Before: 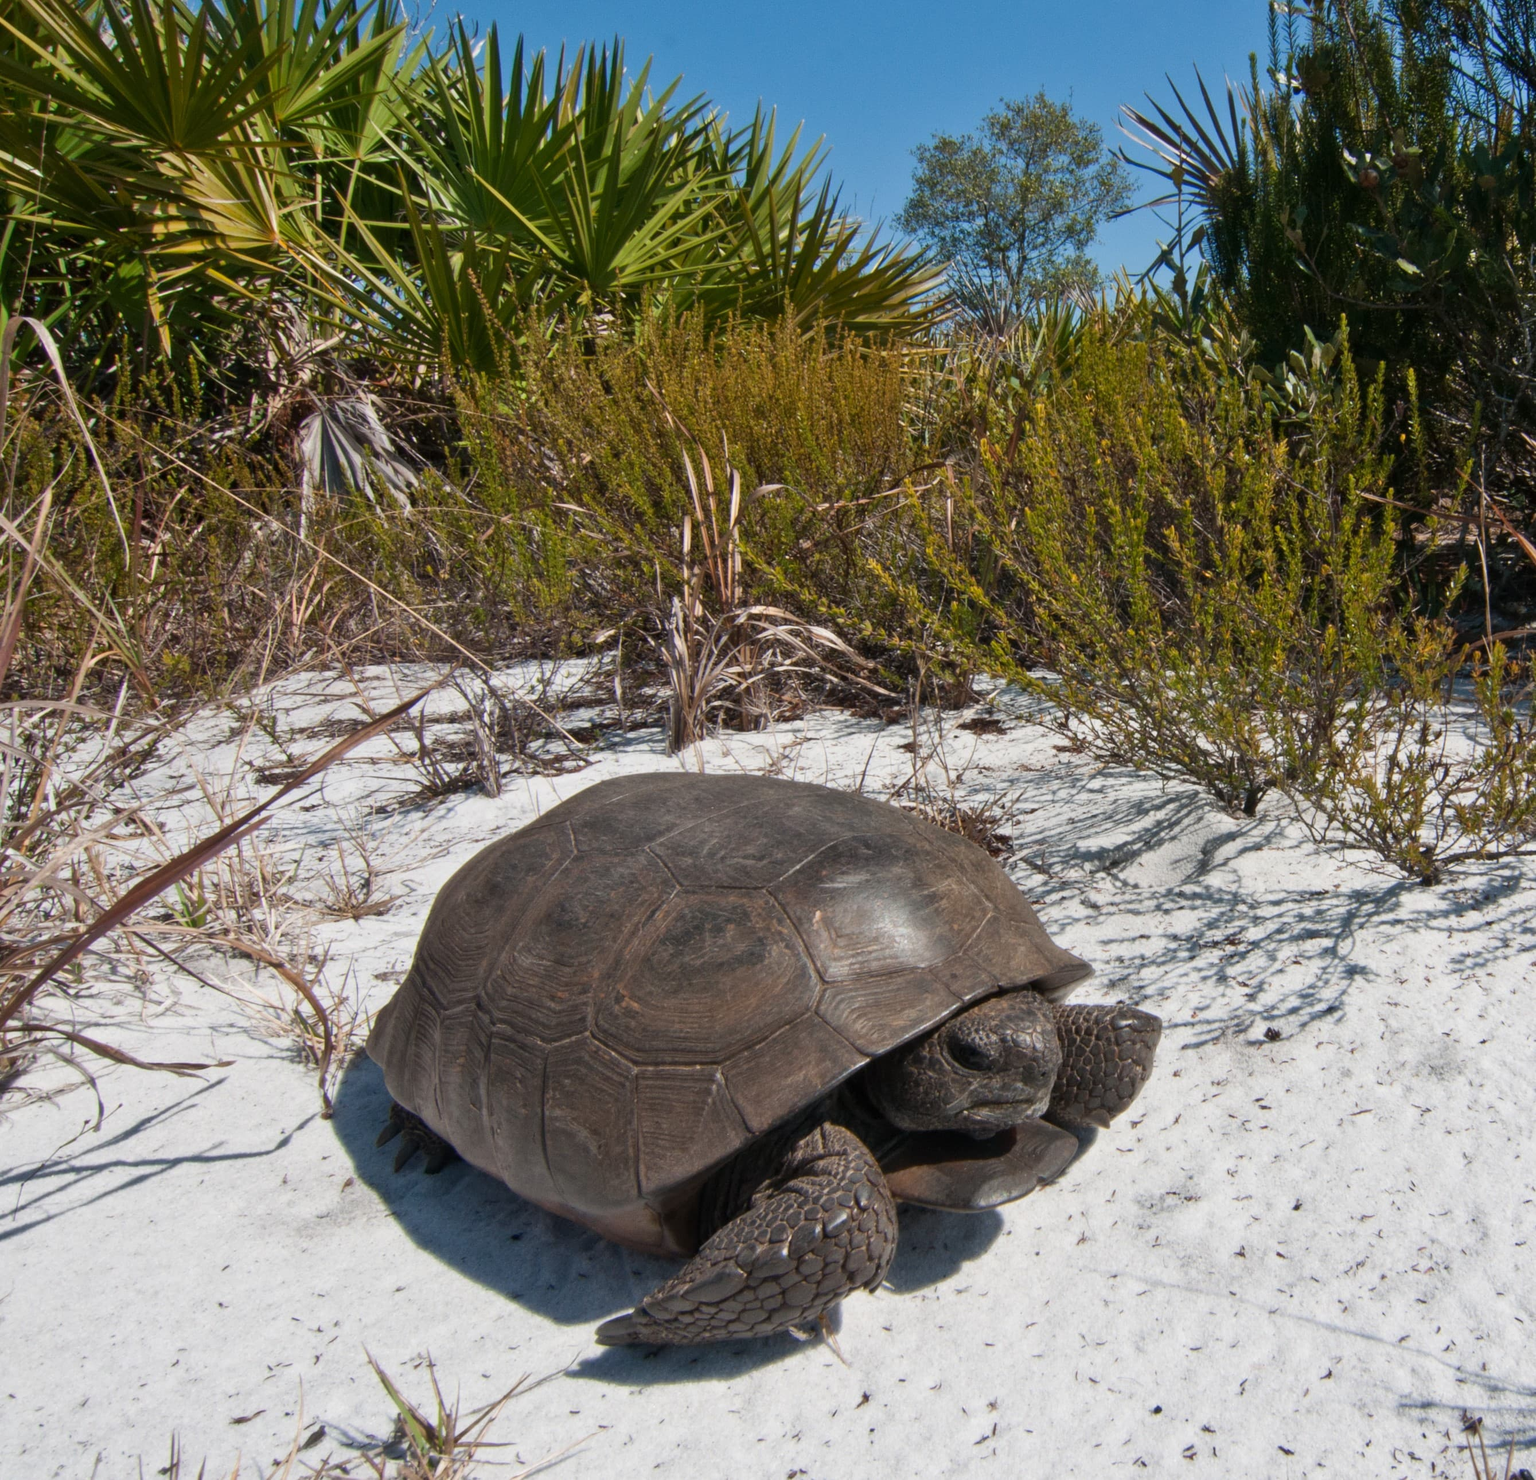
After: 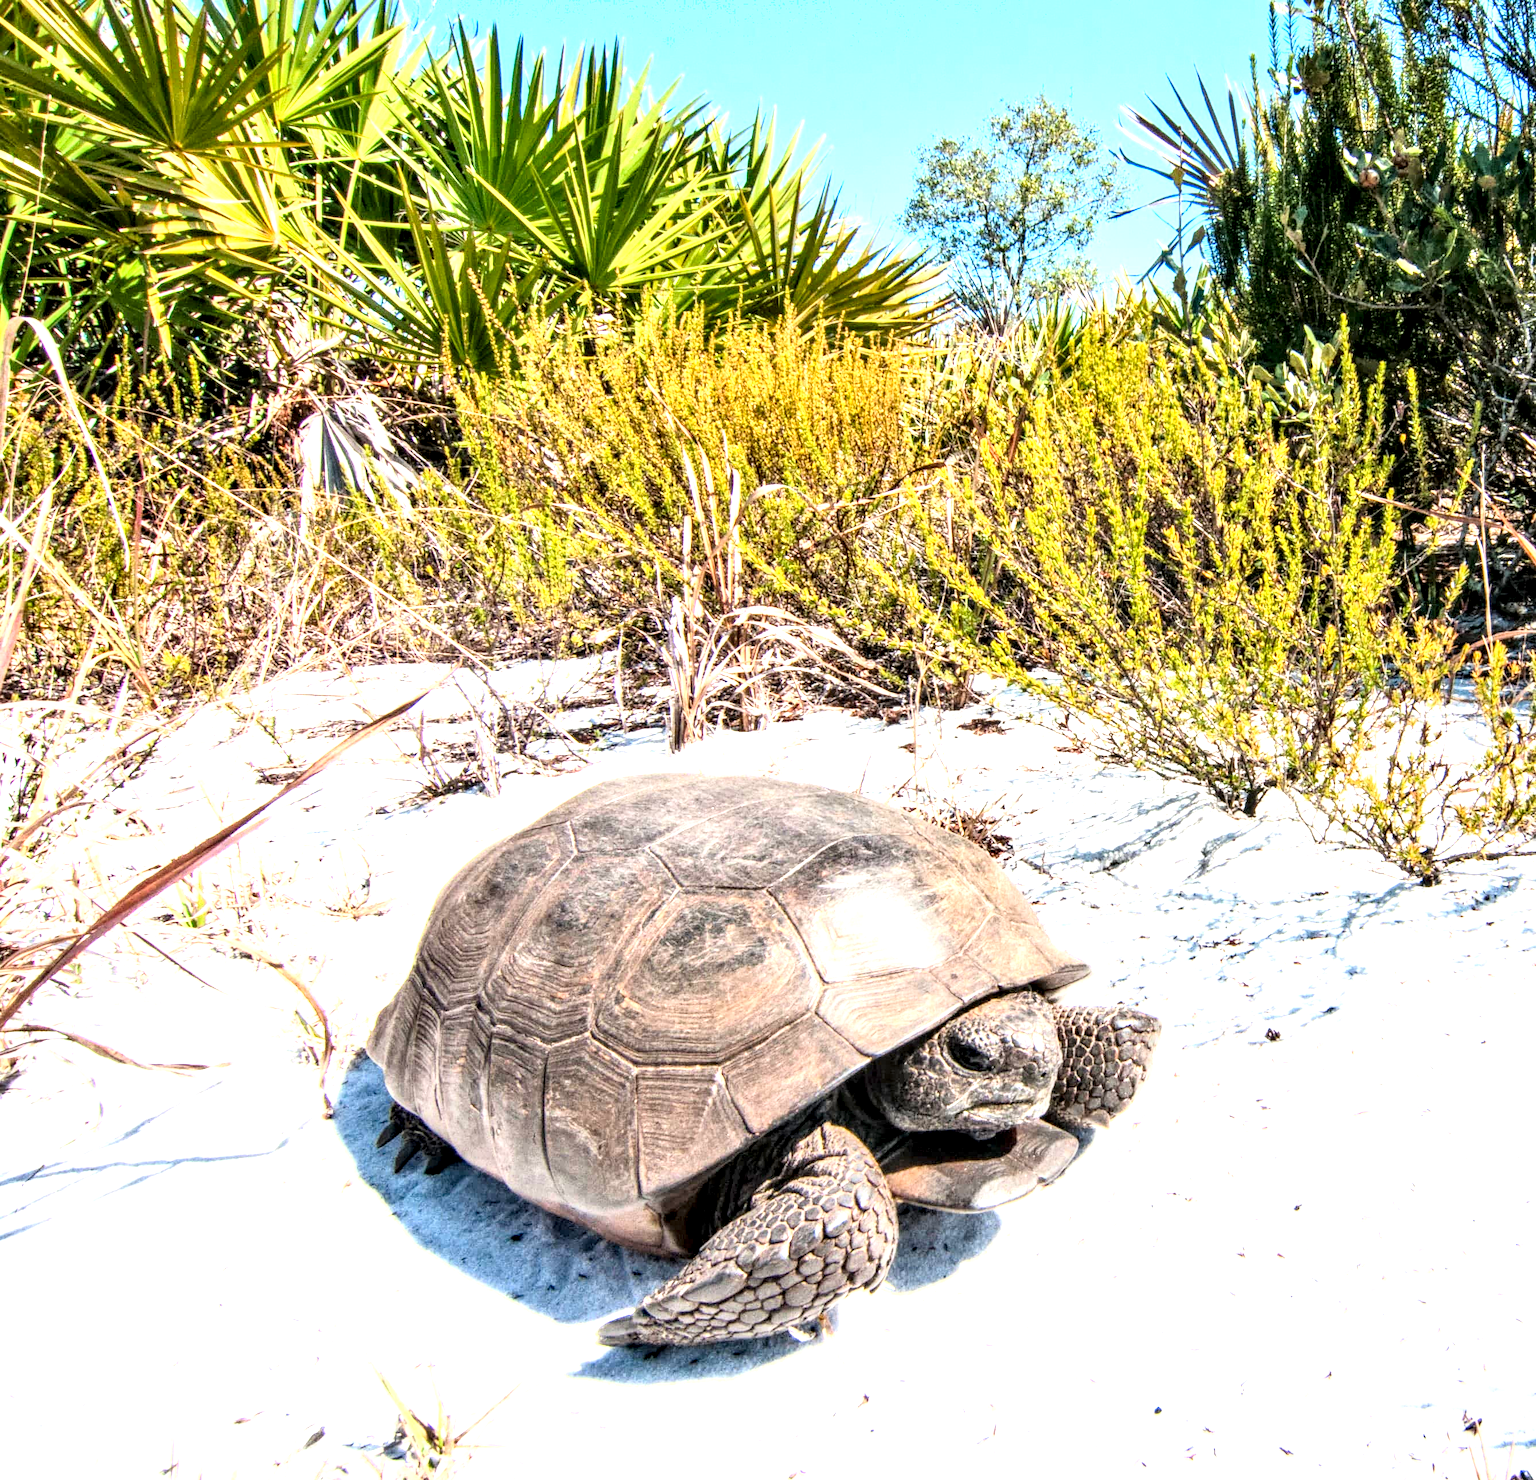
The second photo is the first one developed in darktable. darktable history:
base curve: curves: ch0 [(0, 0) (0.028, 0.03) (0.121, 0.232) (0.46, 0.748) (0.859, 0.968) (1, 1)]
exposure: exposure 2.24 EV, compensate highlight preservation false
local contrast: highlights 16%, detail 185%
shadows and highlights: shadows 31.69, highlights -32.44, soften with gaussian
